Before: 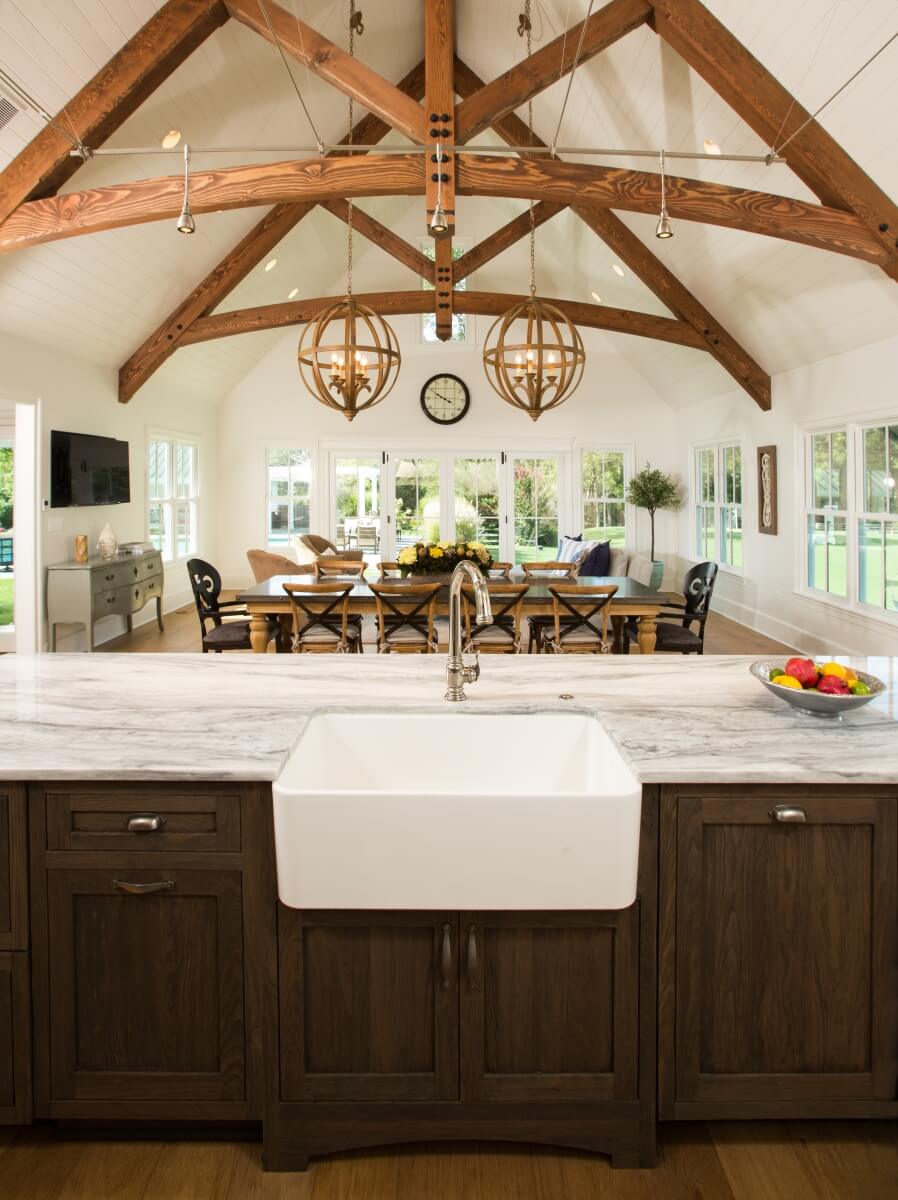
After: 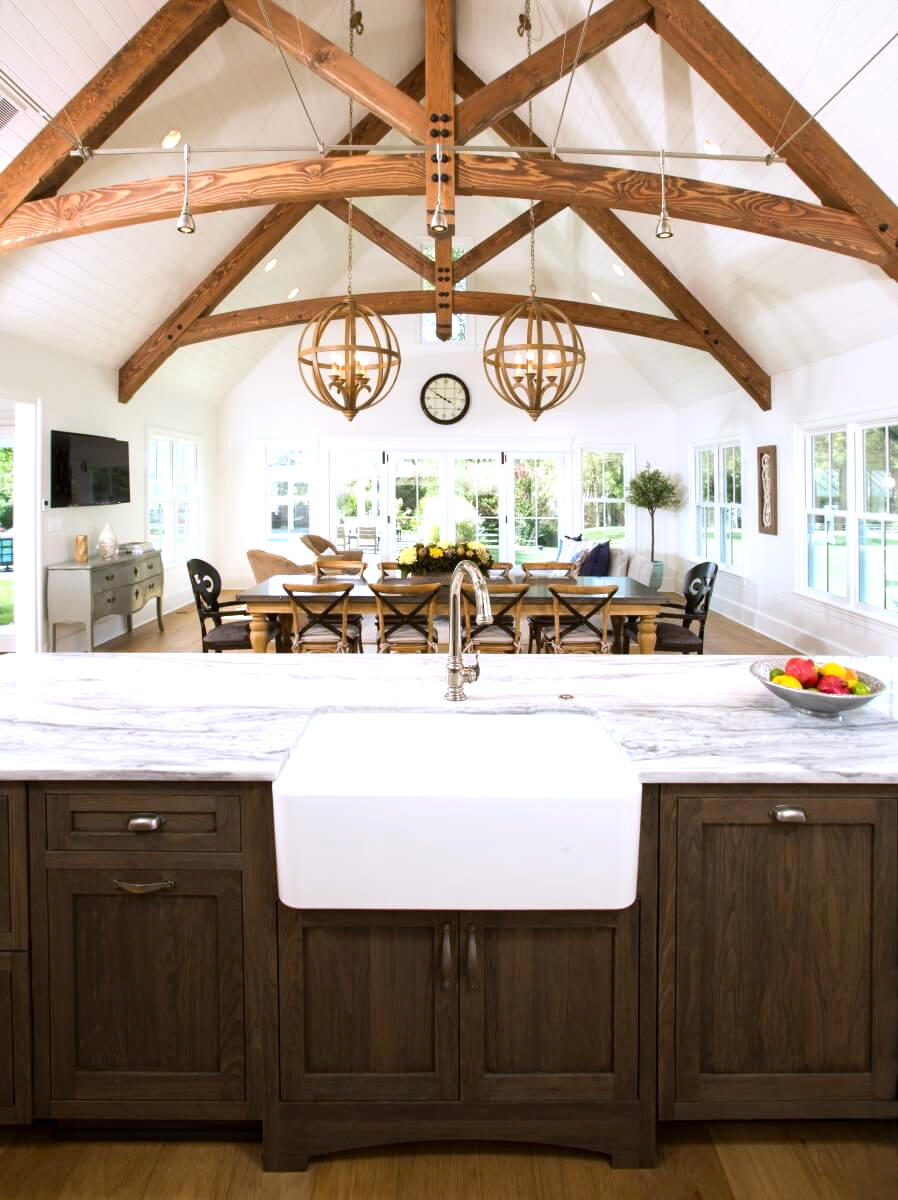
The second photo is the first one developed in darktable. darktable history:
white balance: red 0.967, blue 1.119, emerald 0.756
exposure: black level correction 0.001, exposure 0.5 EV, compensate exposure bias true, compensate highlight preservation false
